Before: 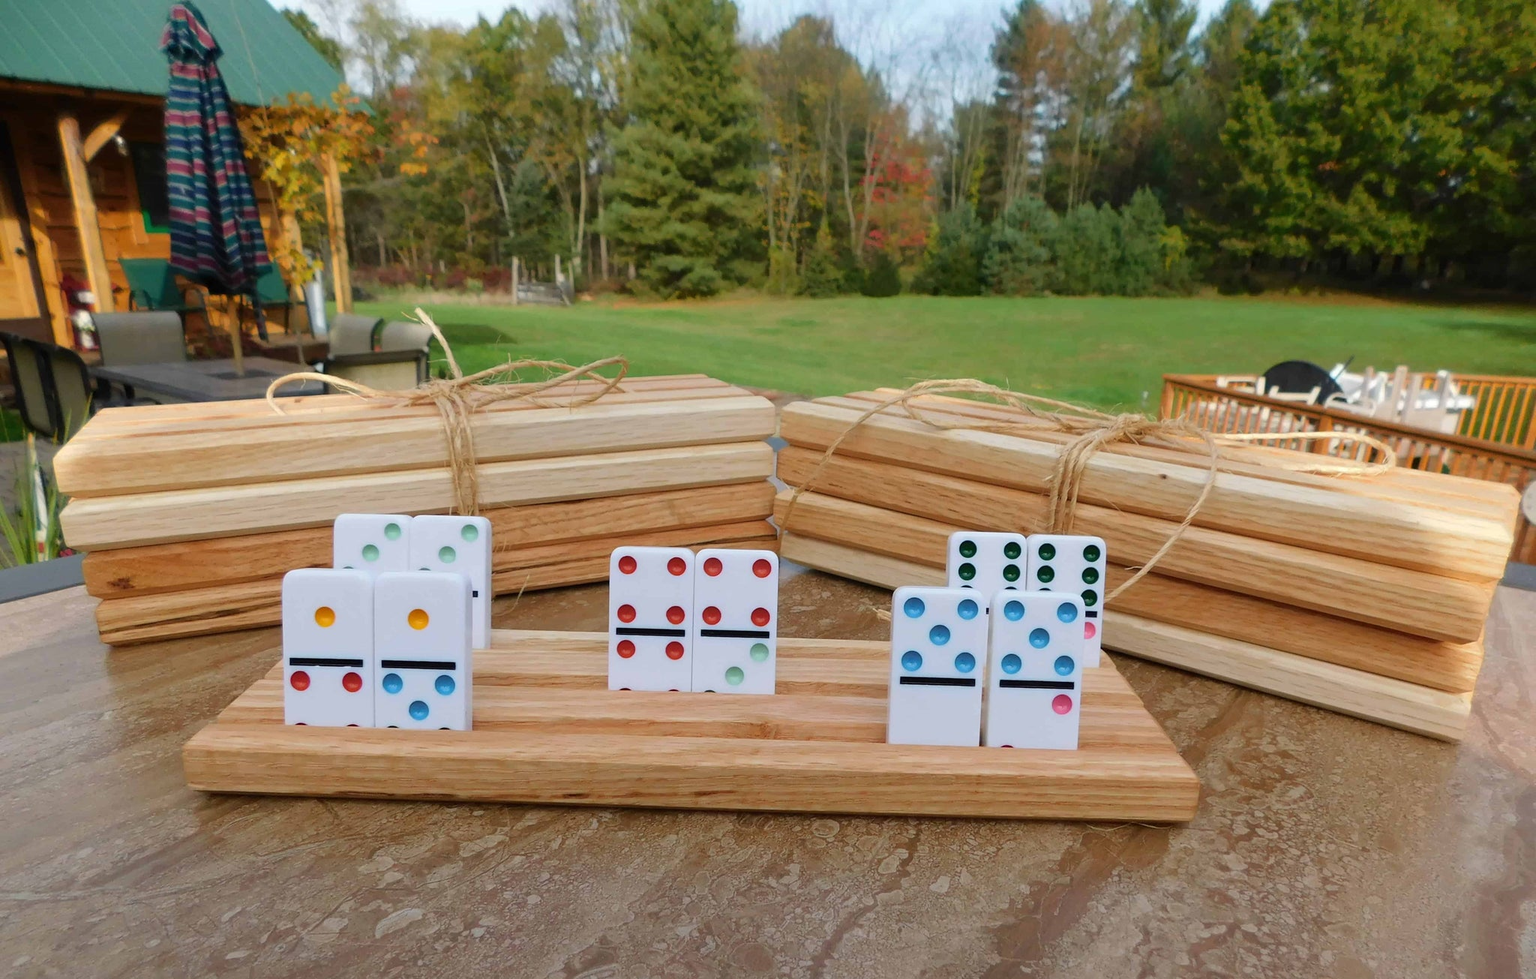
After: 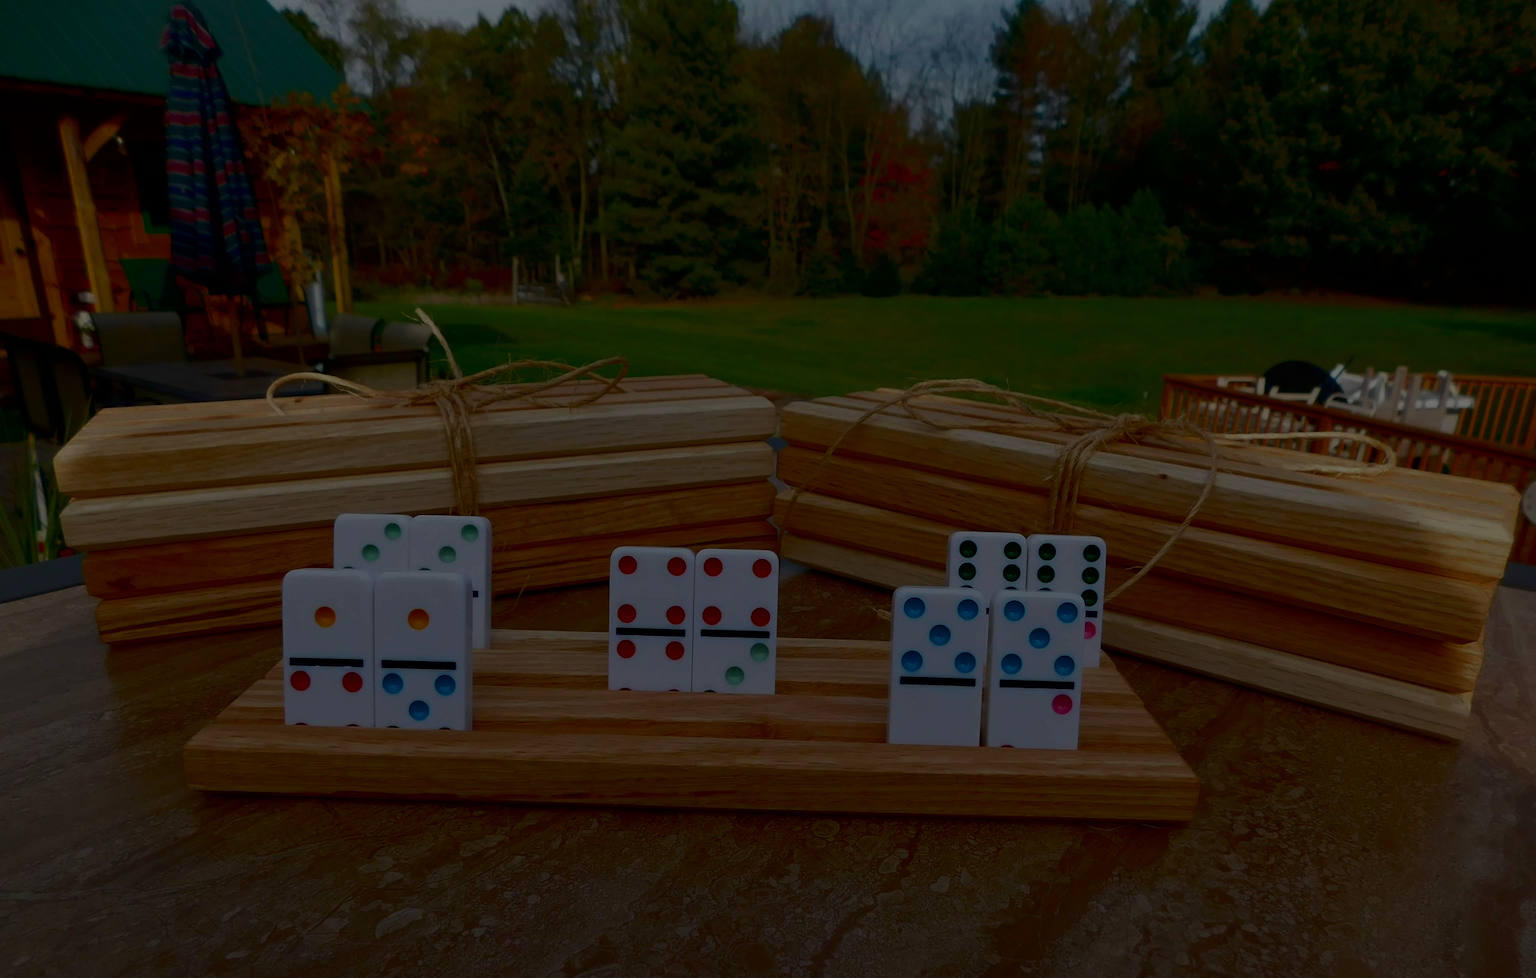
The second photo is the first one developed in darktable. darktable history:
contrast brightness saturation: contrast 0.224, brightness -0.187, saturation 0.234
exposure: exposure -2.08 EV, compensate highlight preservation false
